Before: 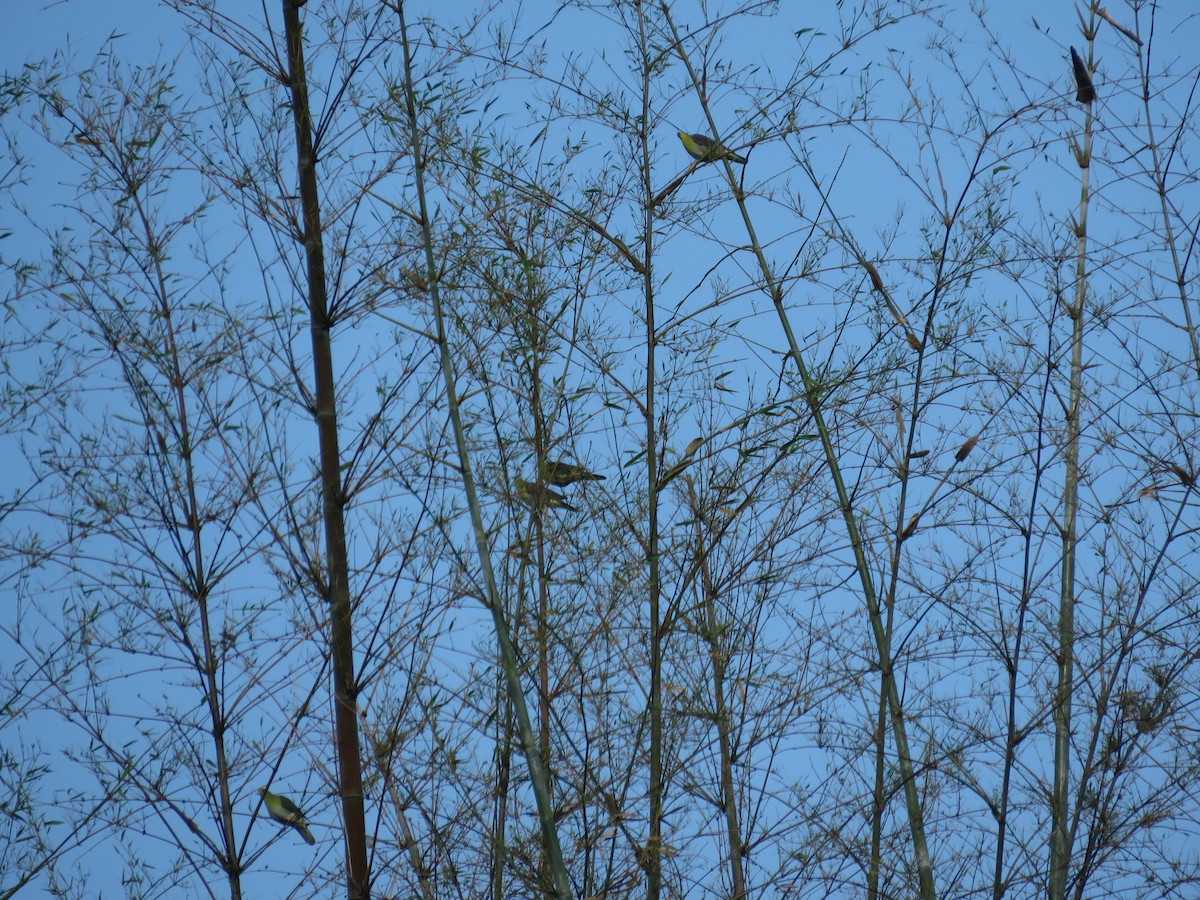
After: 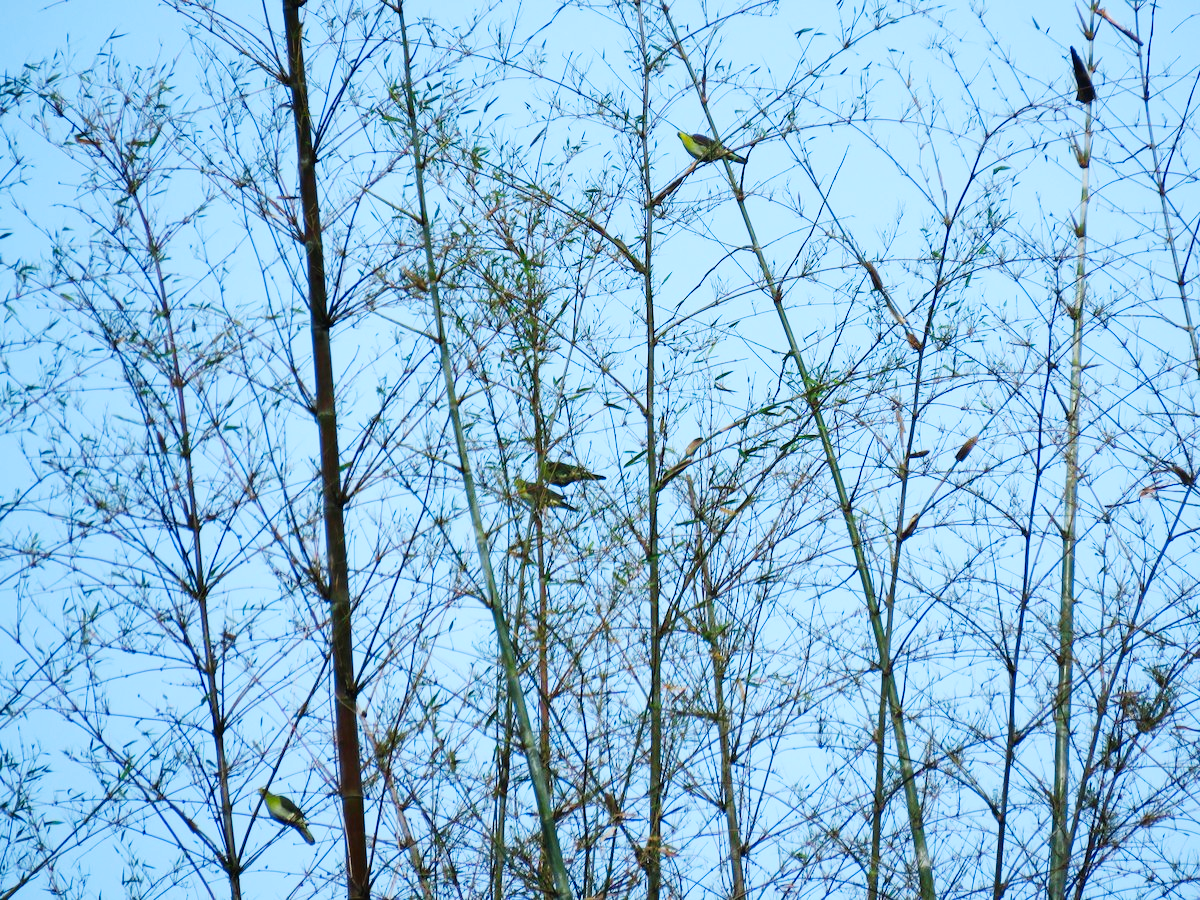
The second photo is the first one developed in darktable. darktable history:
base curve: curves: ch0 [(0, 0) (0.007, 0.004) (0.027, 0.03) (0.046, 0.07) (0.207, 0.54) (0.442, 0.872) (0.673, 0.972) (1, 1)], preserve colors none
levels: black 0.051%, levels [0, 0.478, 1]
